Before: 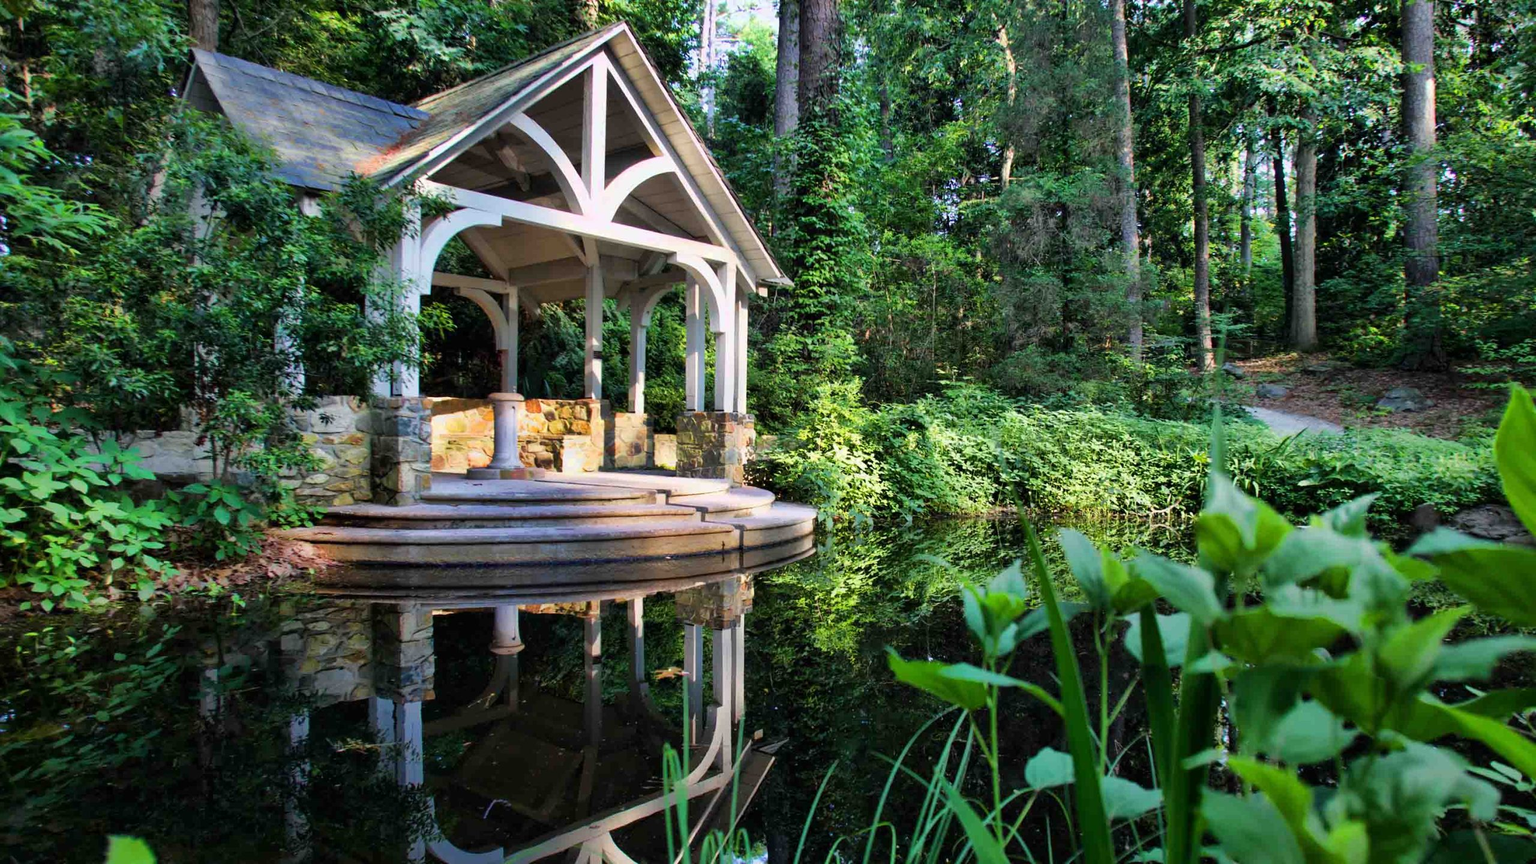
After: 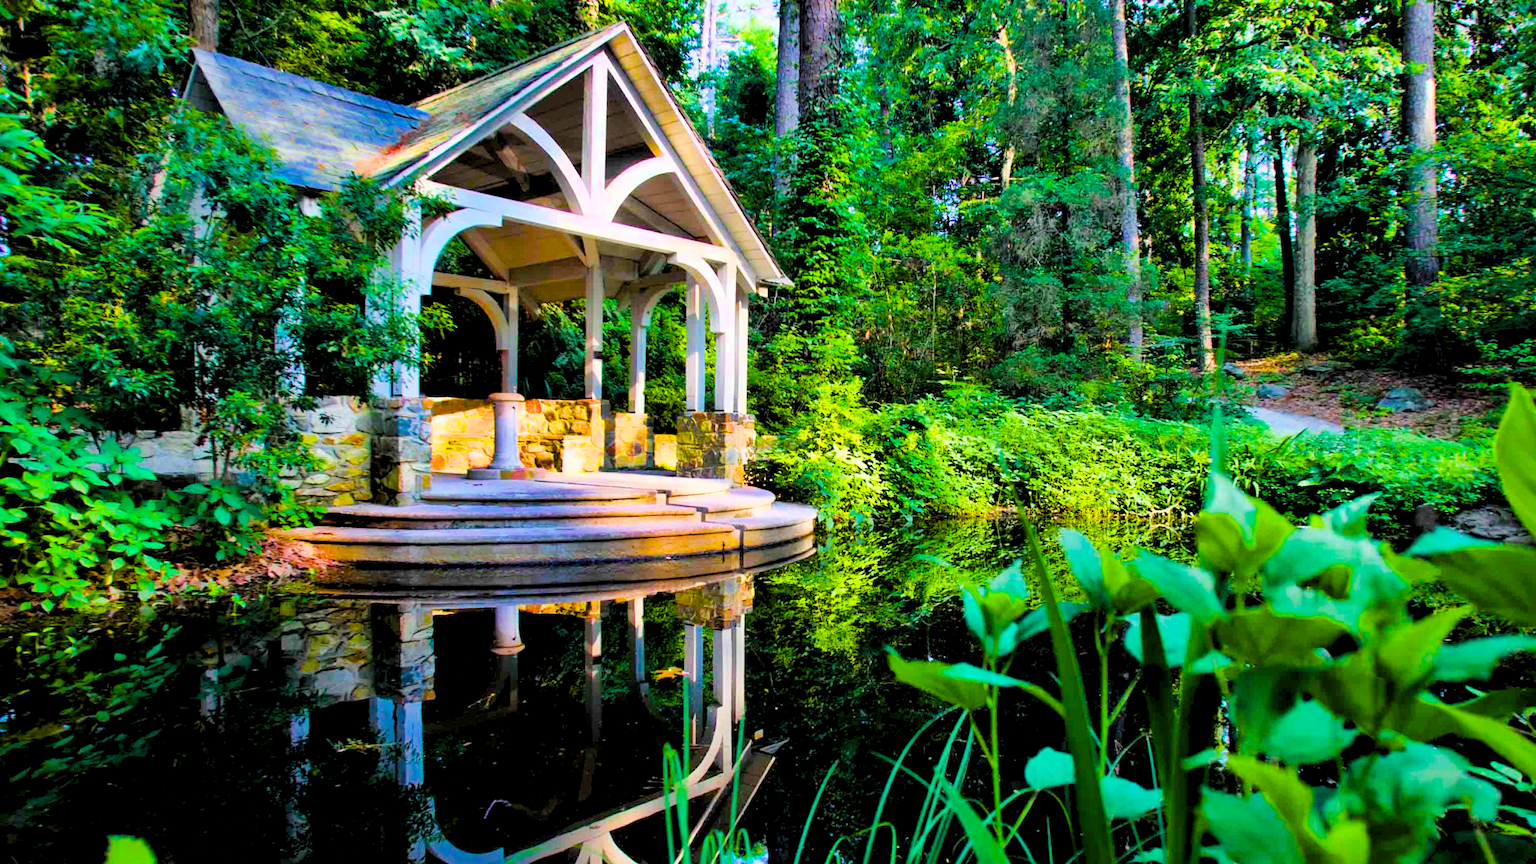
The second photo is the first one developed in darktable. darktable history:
color balance rgb: linear chroma grading › global chroma 25%, perceptual saturation grading › global saturation 40%, perceptual brilliance grading › global brilliance 30%, global vibrance 40%
filmic rgb: black relative exposure -7.65 EV, white relative exposure 4.56 EV, hardness 3.61
levels: levels [0.073, 0.497, 0.972]
